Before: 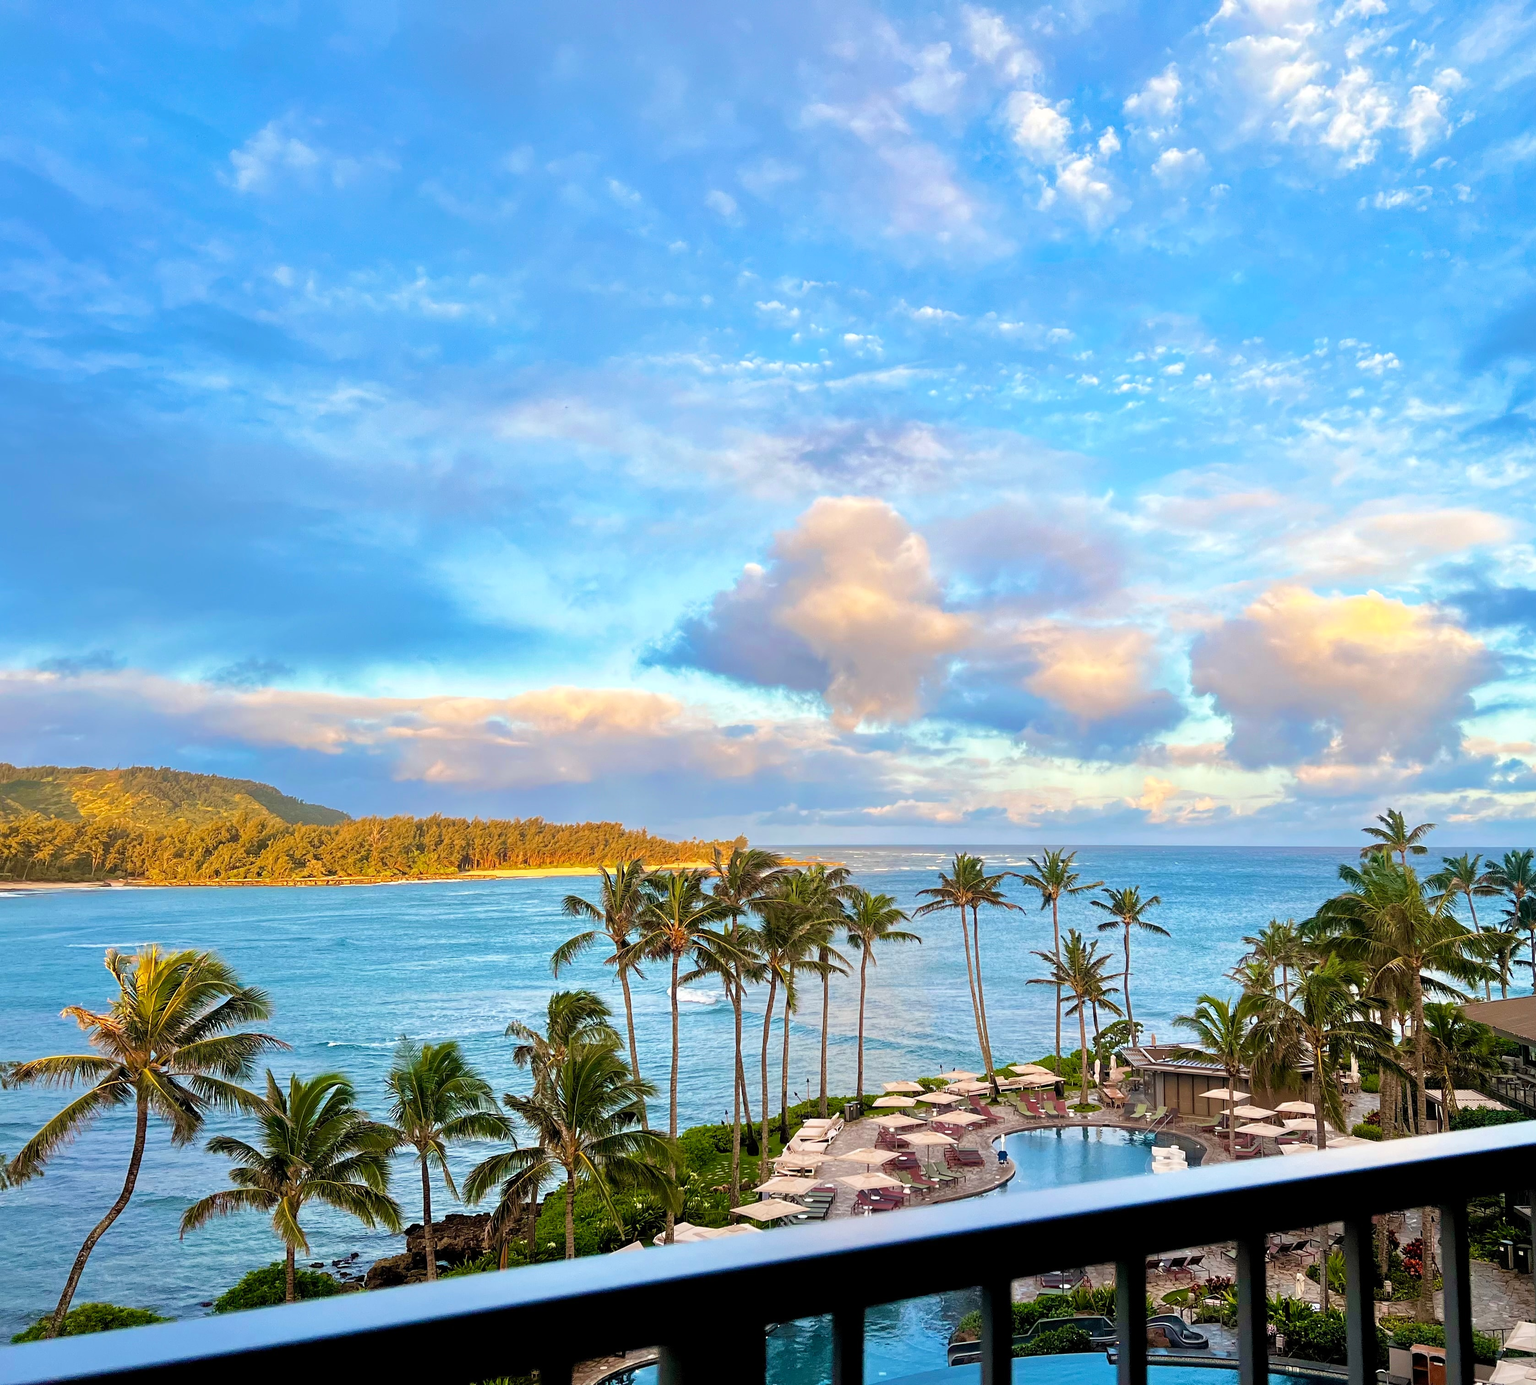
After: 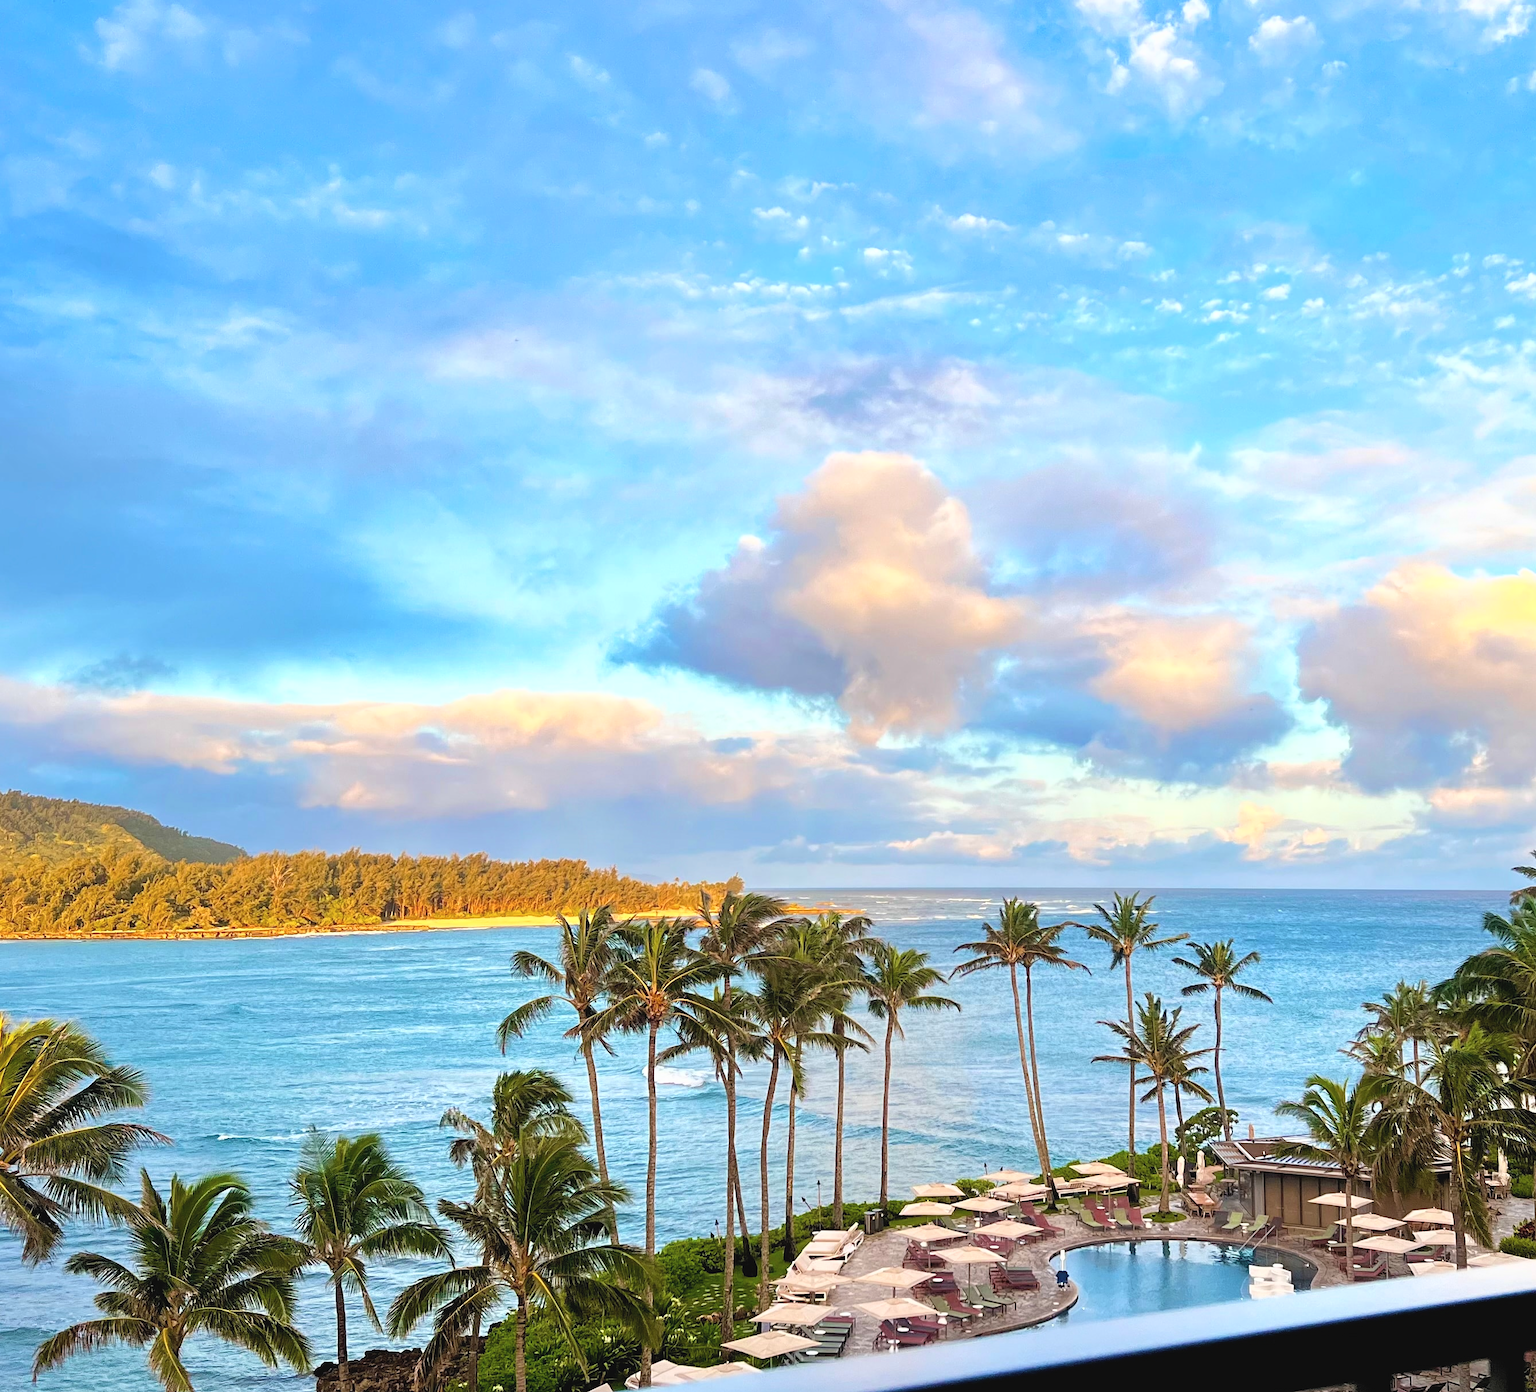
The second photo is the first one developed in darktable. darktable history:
tone curve: curves: ch0 [(0, 0) (0.003, 0.002) (0.011, 0.009) (0.025, 0.021) (0.044, 0.037) (0.069, 0.058) (0.1, 0.083) (0.136, 0.122) (0.177, 0.165) (0.224, 0.216) (0.277, 0.277) (0.335, 0.344) (0.399, 0.418) (0.468, 0.499) (0.543, 0.586) (0.623, 0.679) (0.709, 0.779) (0.801, 0.877) (0.898, 0.977) (1, 1)], color space Lab, linked channels, preserve colors none
contrast brightness saturation: contrast -0.1, saturation -0.089
crop and rotate: left 10.04%, top 9.813%, right 10.047%, bottom 9.852%
exposure: compensate highlight preservation false
